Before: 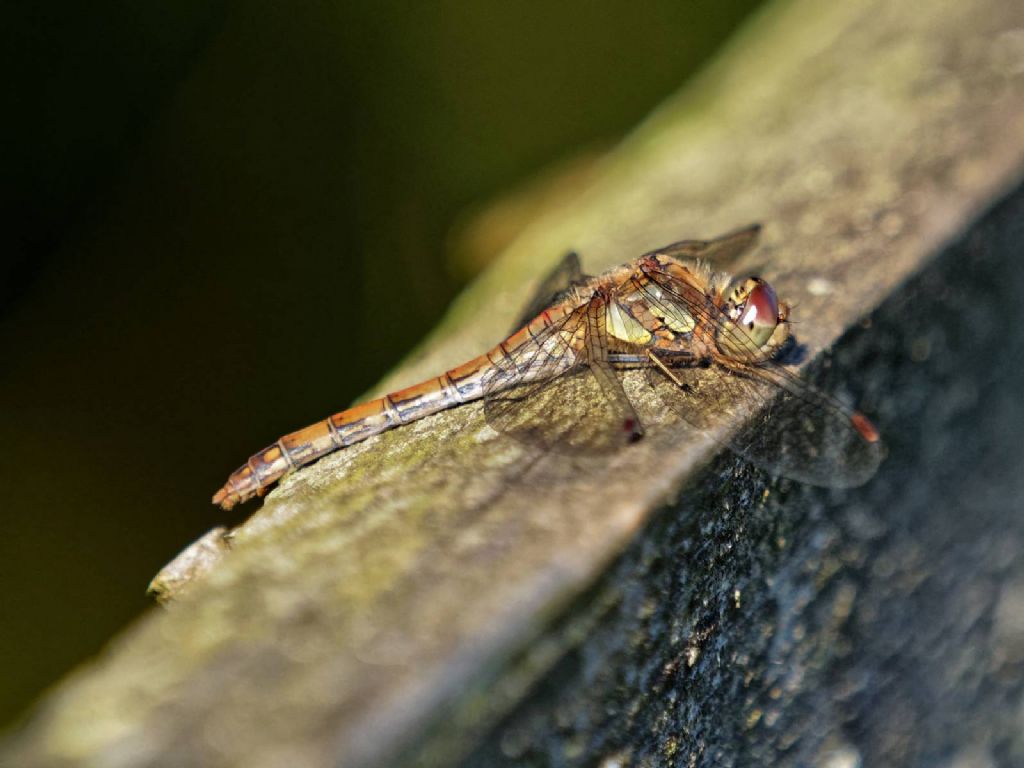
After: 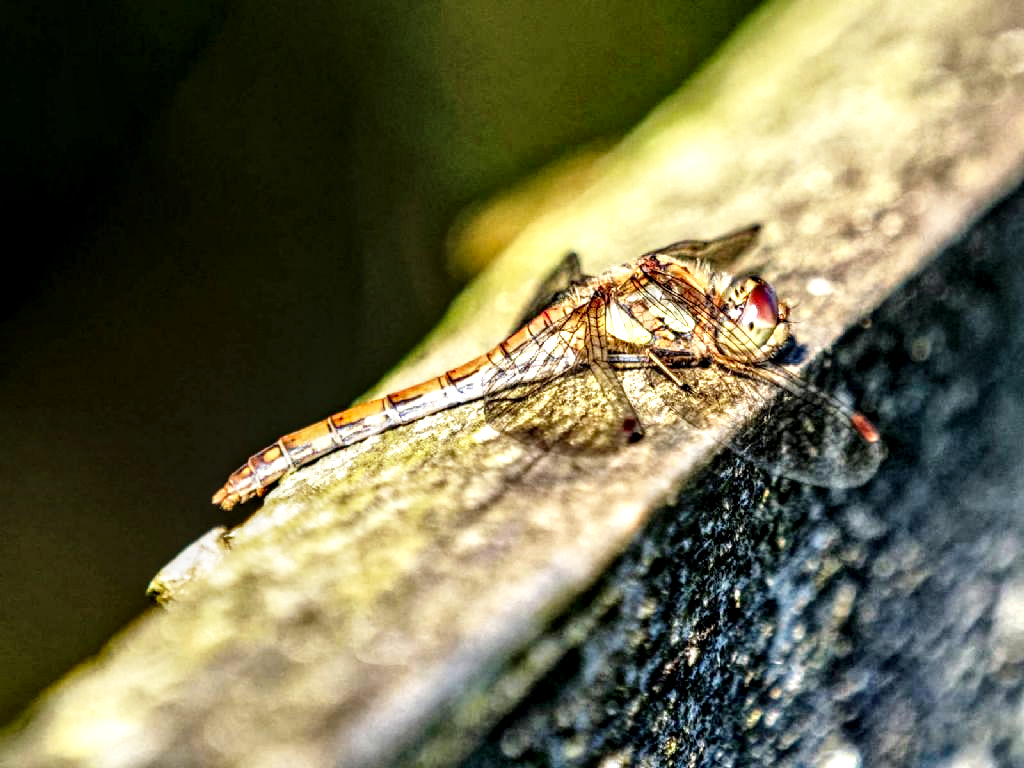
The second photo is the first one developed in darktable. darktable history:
base curve: curves: ch0 [(0, 0) (0.026, 0.03) (0.109, 0.232) (0.351, 0.748) (0.669, 0.968) (1, 1)], preserve colors none
local contrast: highlights 19%, detail 186%
